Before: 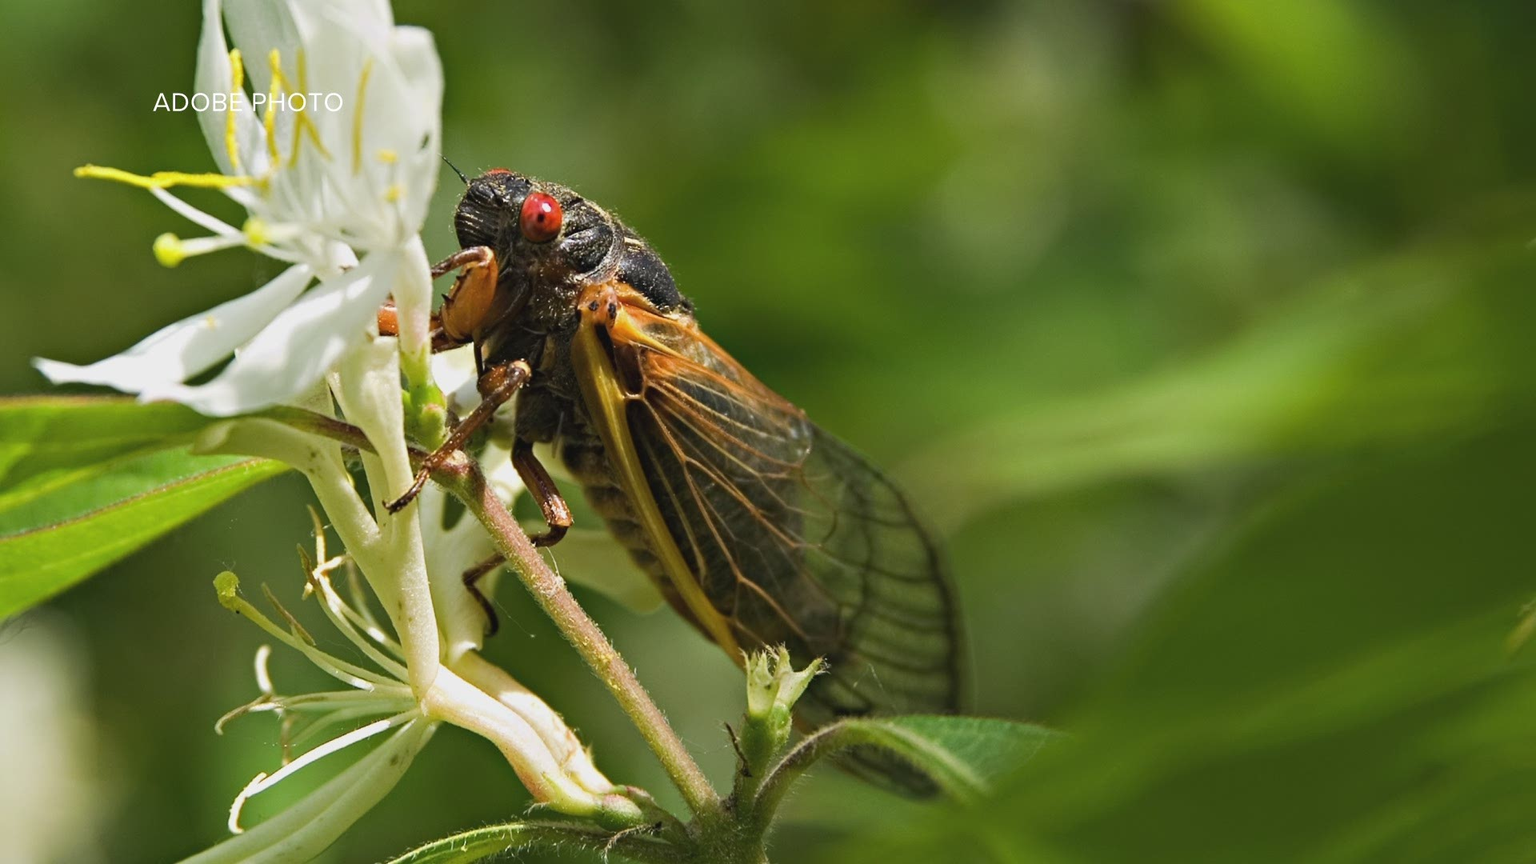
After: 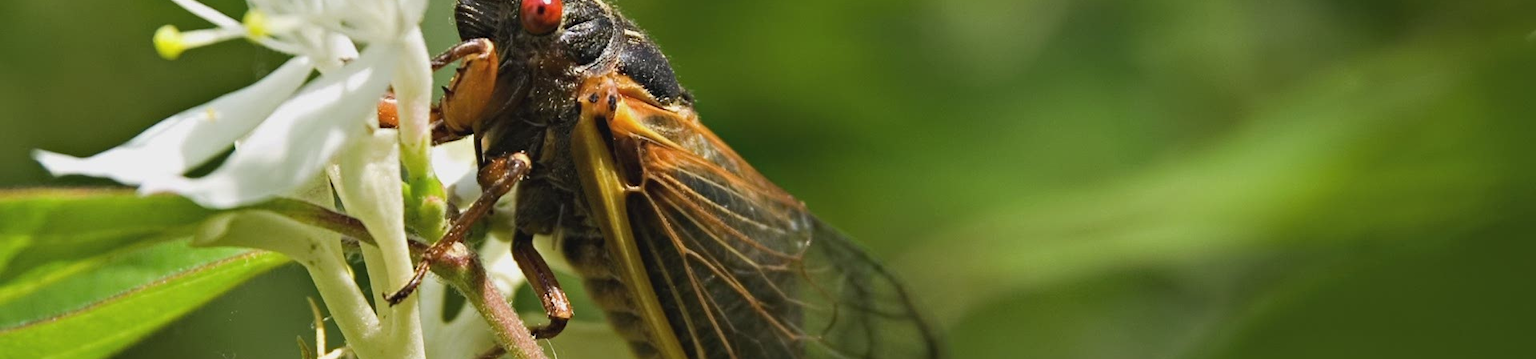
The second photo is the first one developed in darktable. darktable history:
crop and rotate: top 24.117%, bottom 34.254%
